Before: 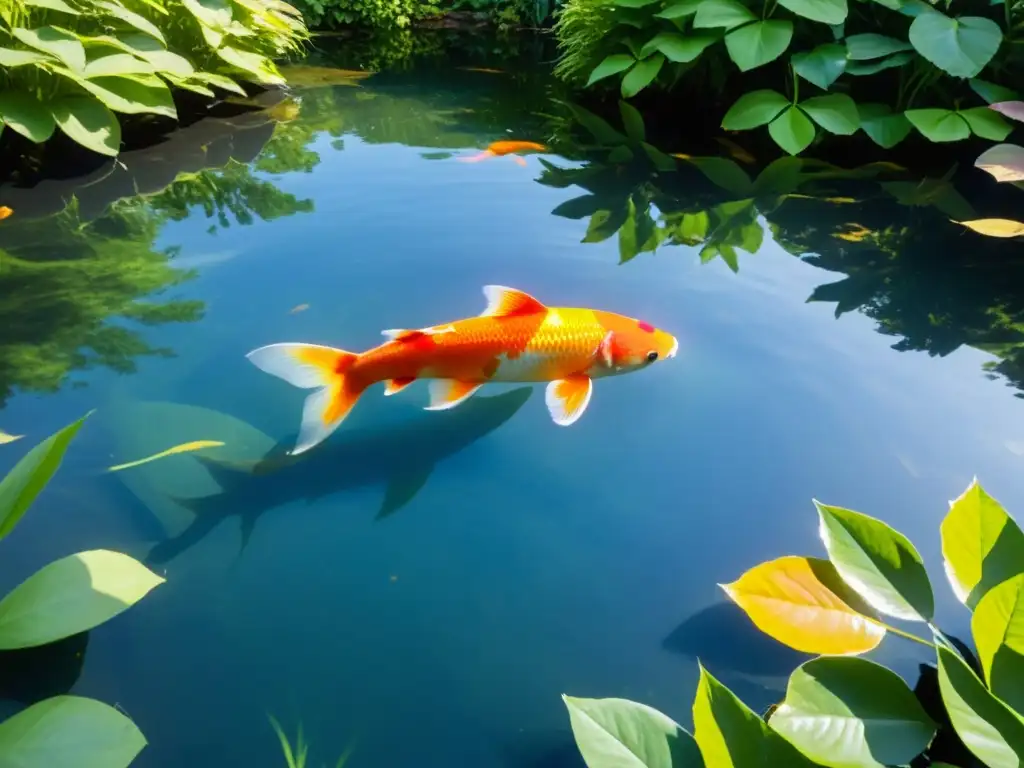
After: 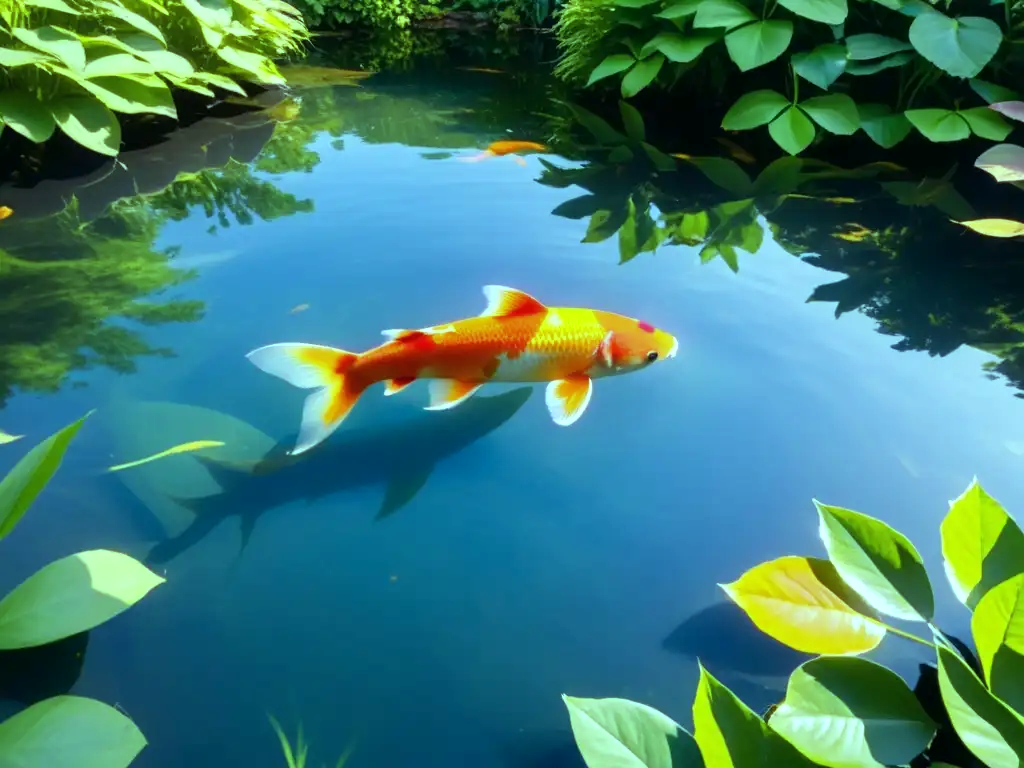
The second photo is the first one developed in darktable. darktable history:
exposure: compensate exposure bias true, compensate highlight preservation false
color balance: mode lift, gamma, gain (sRGB), lift [0.997, 0.979, 1.021, 1.011], gamma [1, 1.084, 0.916, 0.998], gain [1, 0.87, 1.13, 1.101], contrast 4.55%, contrast fulcrum 38.24%, output saturation 104.09%
